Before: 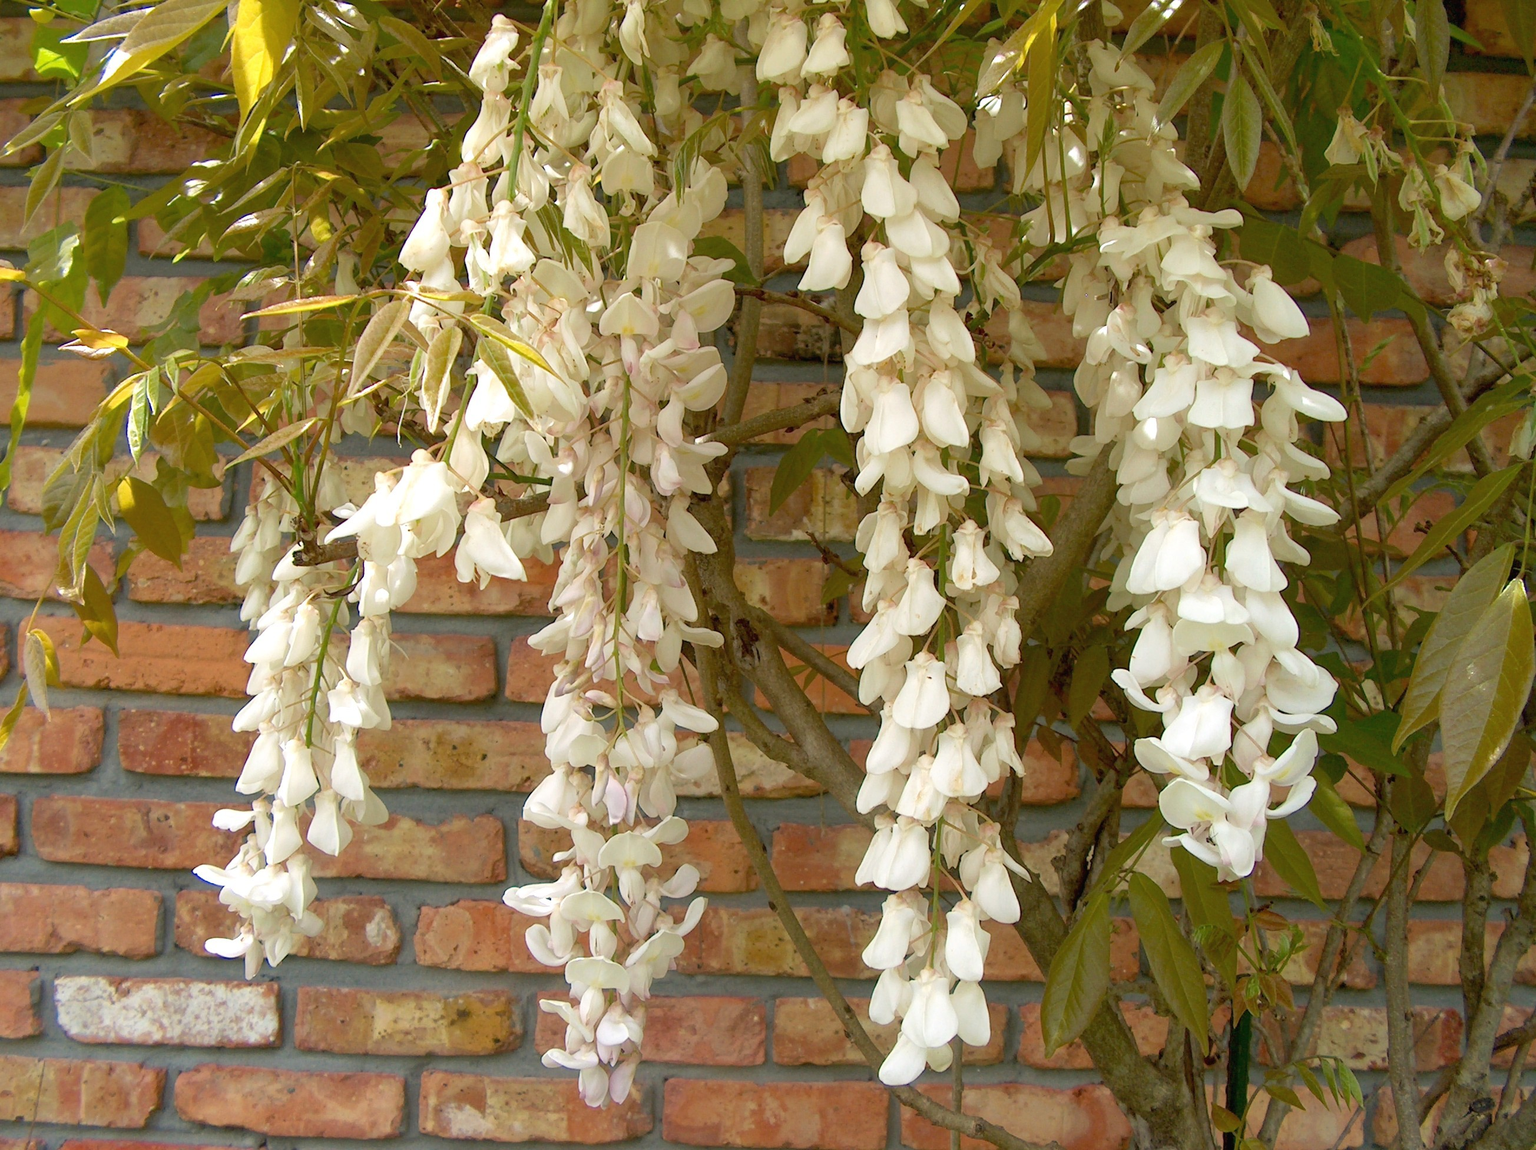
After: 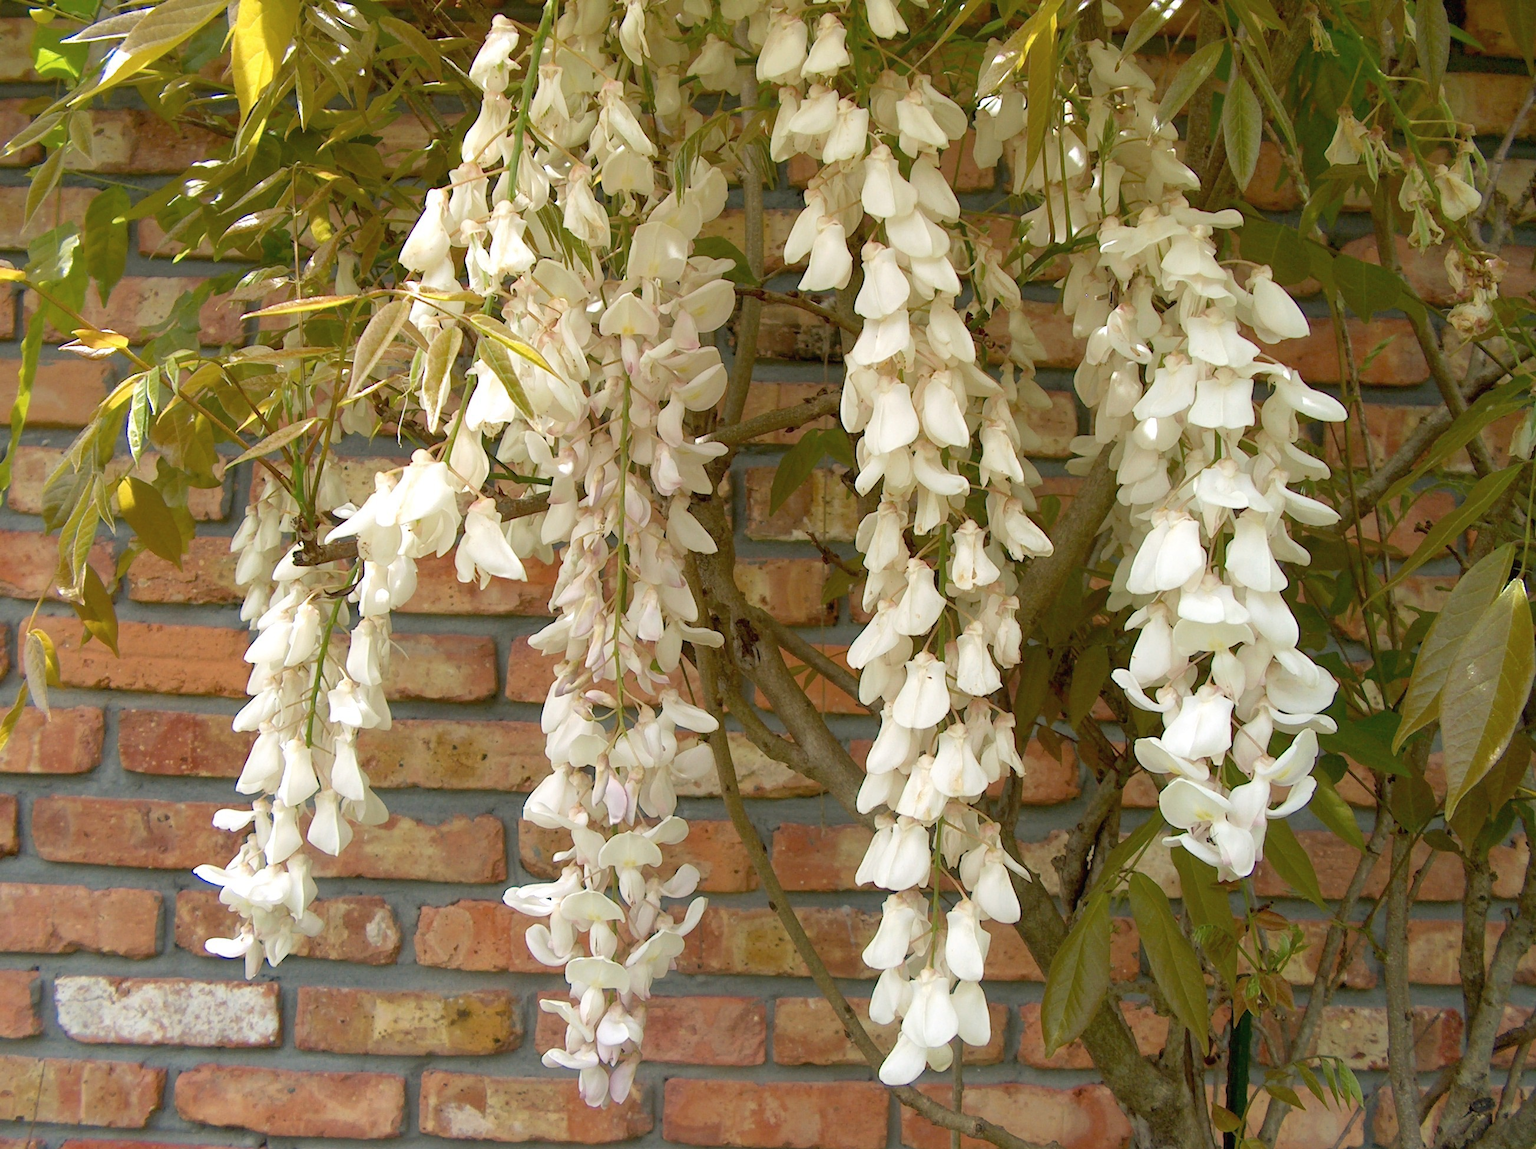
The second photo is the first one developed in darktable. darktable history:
color zones: curves: ch0 [(0.25, 0.5) (0.428, 0.473) (0.75, 0.5)]; ch1 [(0.243, 0.479) (0.398, 0.452) (0.75, 0.5)]
